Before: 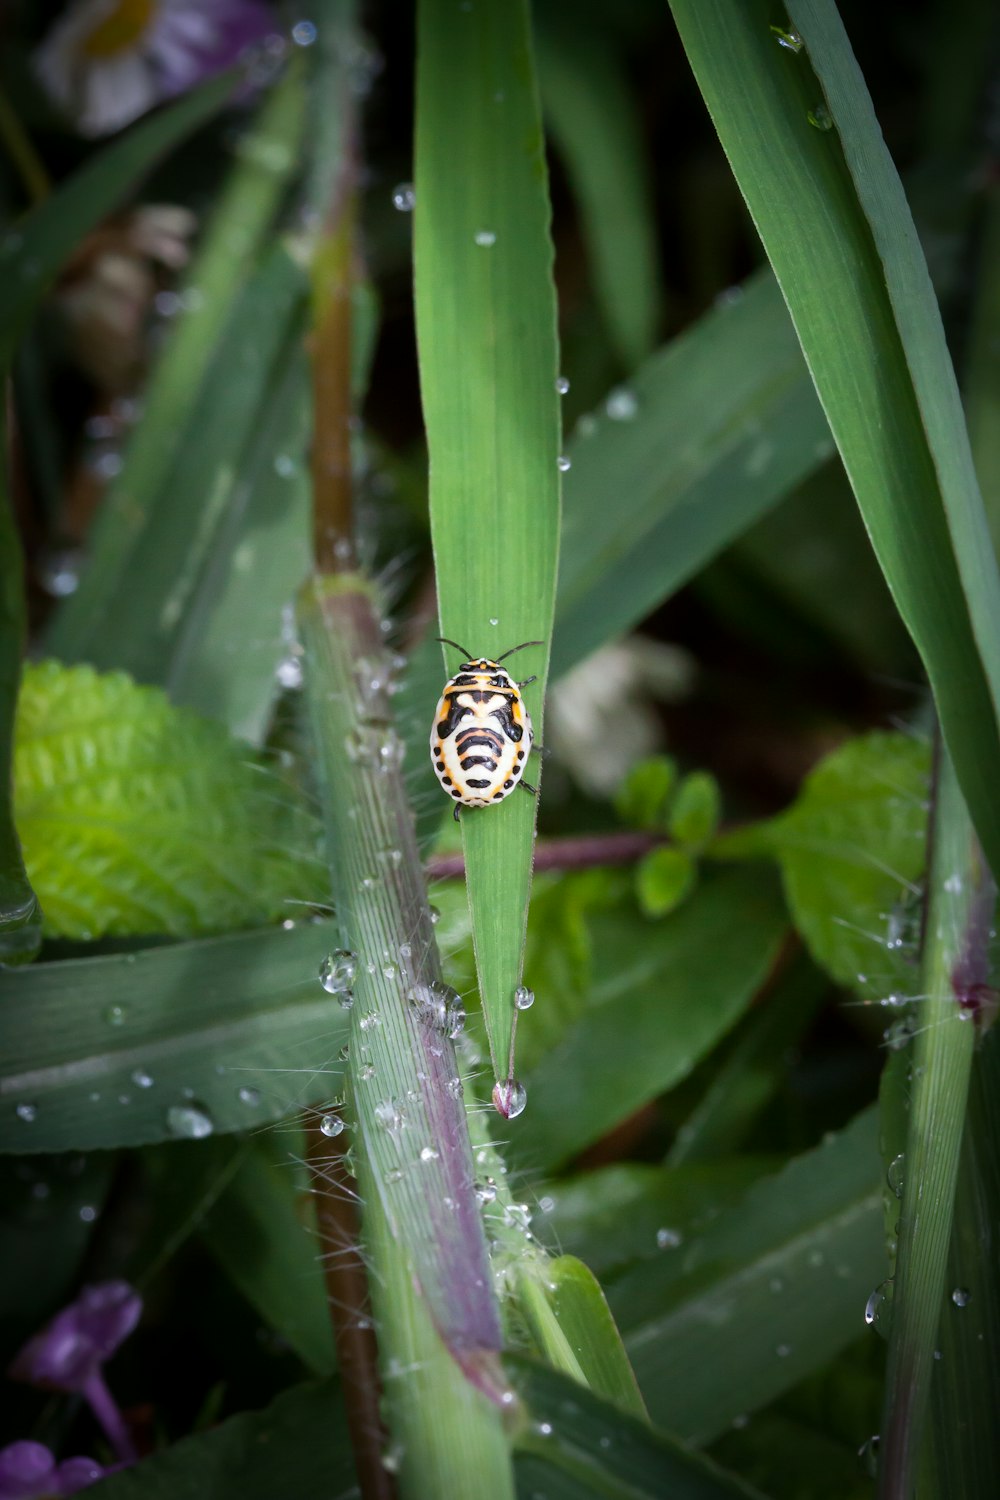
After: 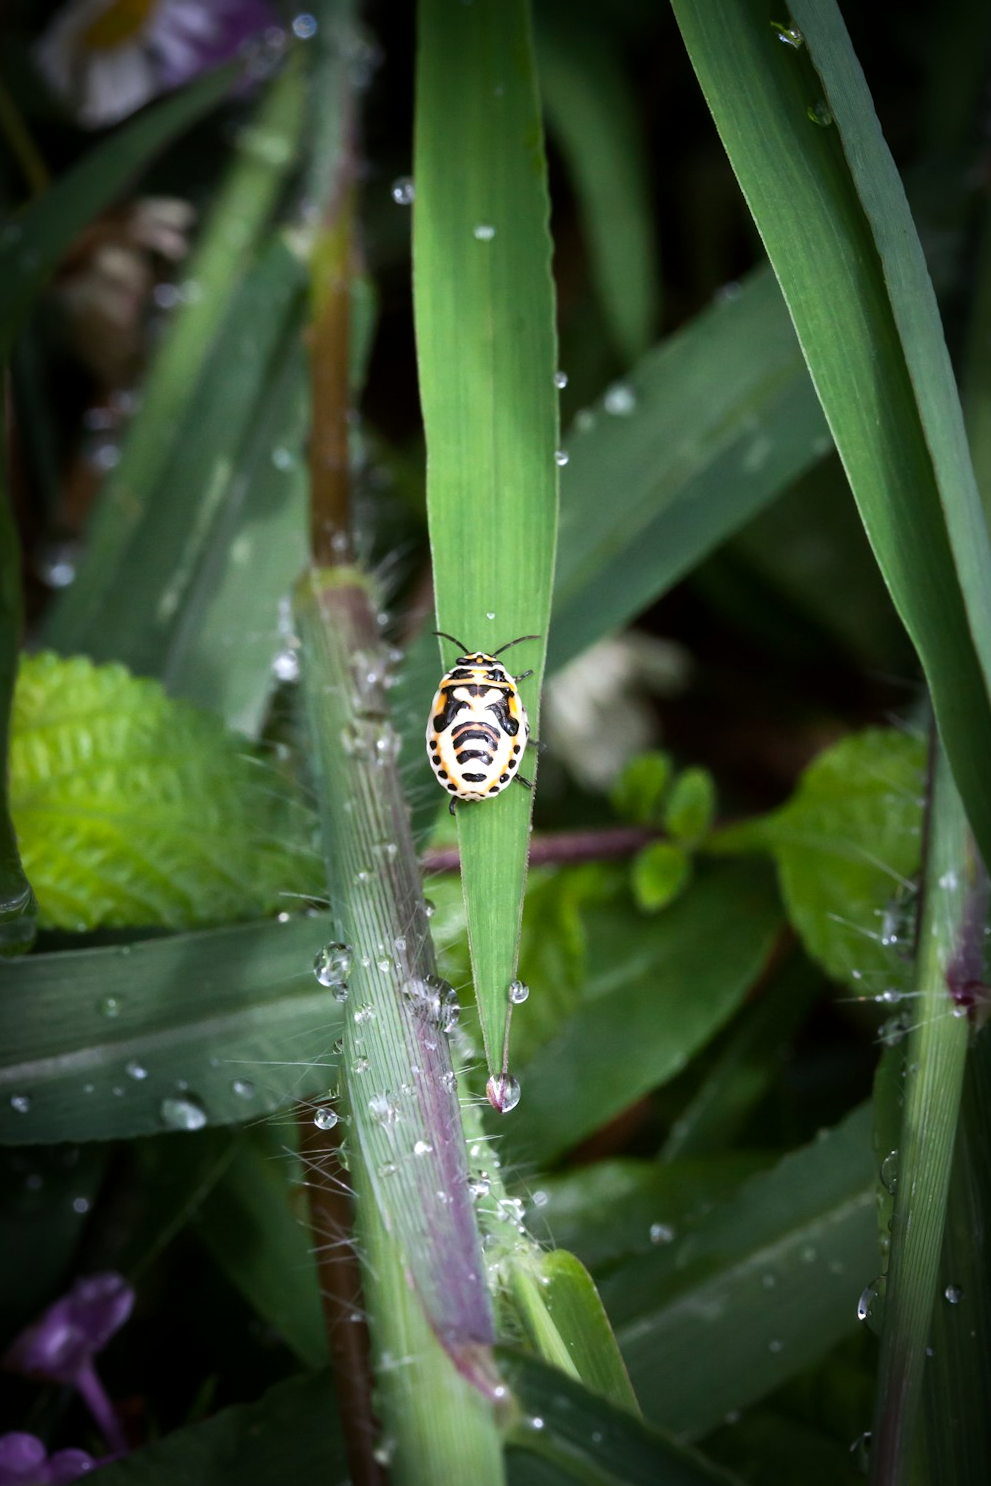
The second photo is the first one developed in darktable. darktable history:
crop and rotate: angle -0.343°
tone equalizer: -8 EV -0.436 EV, -7 EV -0.39 EV, -6 EV -0.365 EV, -5 EV -0.185 EV, -3 EV 0.21 EV, -2 EV 0.315 EV, -1 EV 0.403 EV, +0 EV 0.404 EV, edges refinement/feathering 500, mask exposure compensation -1.57 EV, preserve details no
